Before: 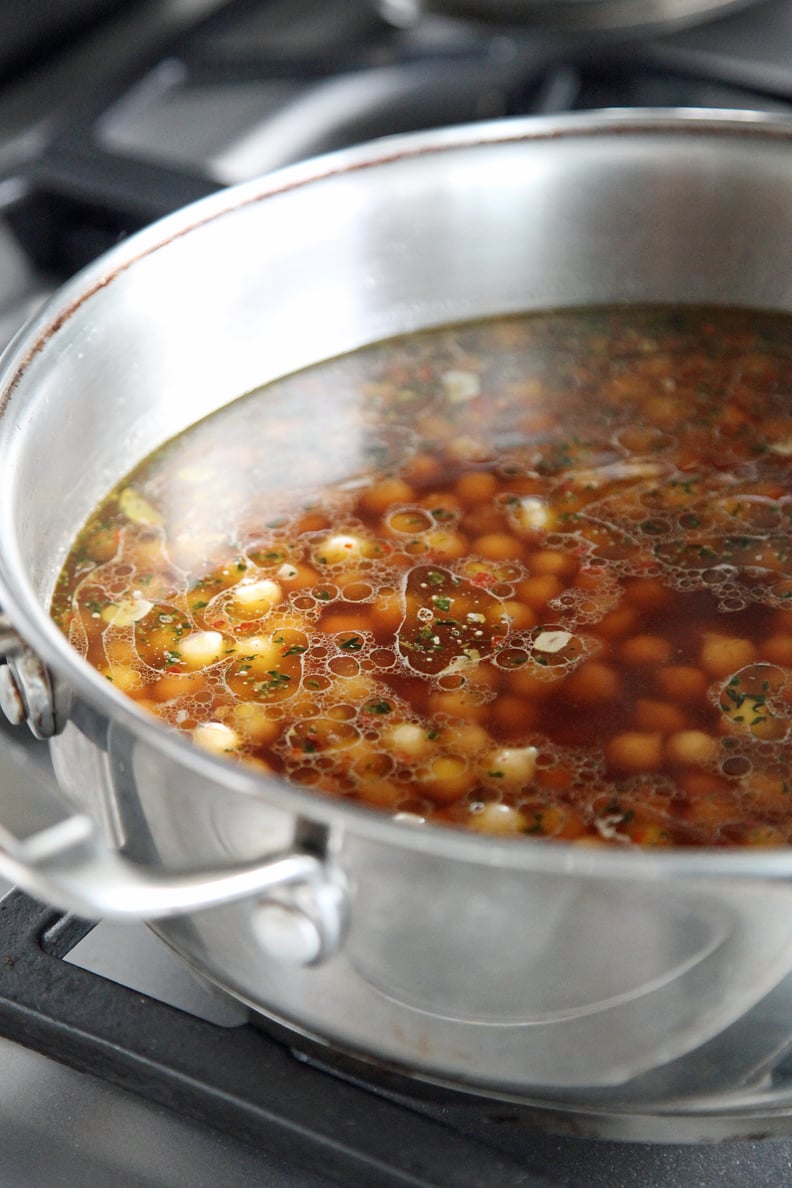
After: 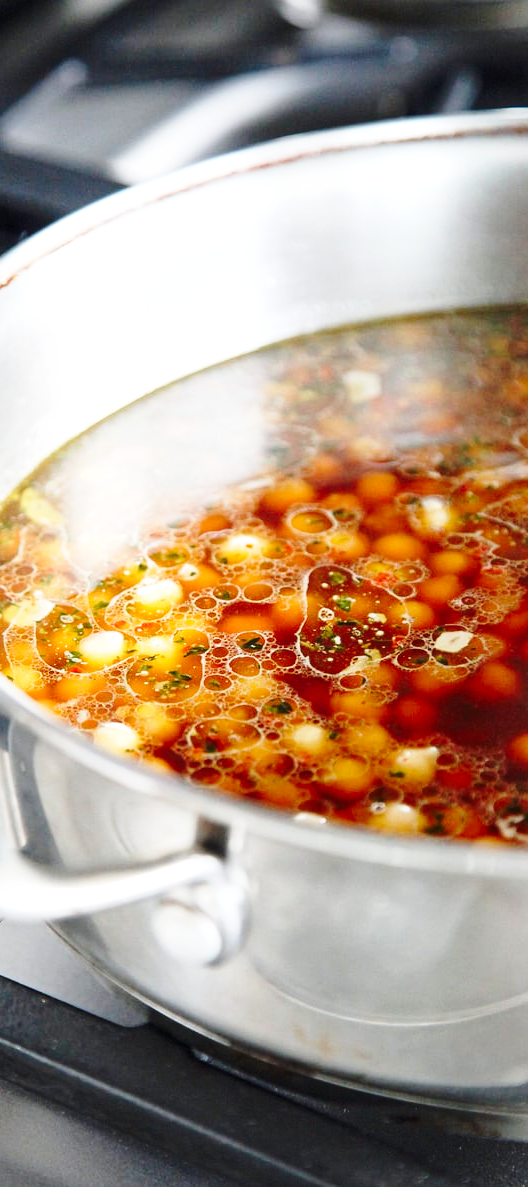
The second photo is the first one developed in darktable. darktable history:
base curve: curves: ch0 [(0, 0) (0.036, 0.037) (0.121, 0.228) (0.46, 0.76) (0.859, 0.983) (1, 1)], exposure shift 0.01, preserve colors none
contrast brightness saturation: saturation 0.102
crop and rotate: left 12.677%, right 20.554%
levels: levels [0, 0.499, 1]
